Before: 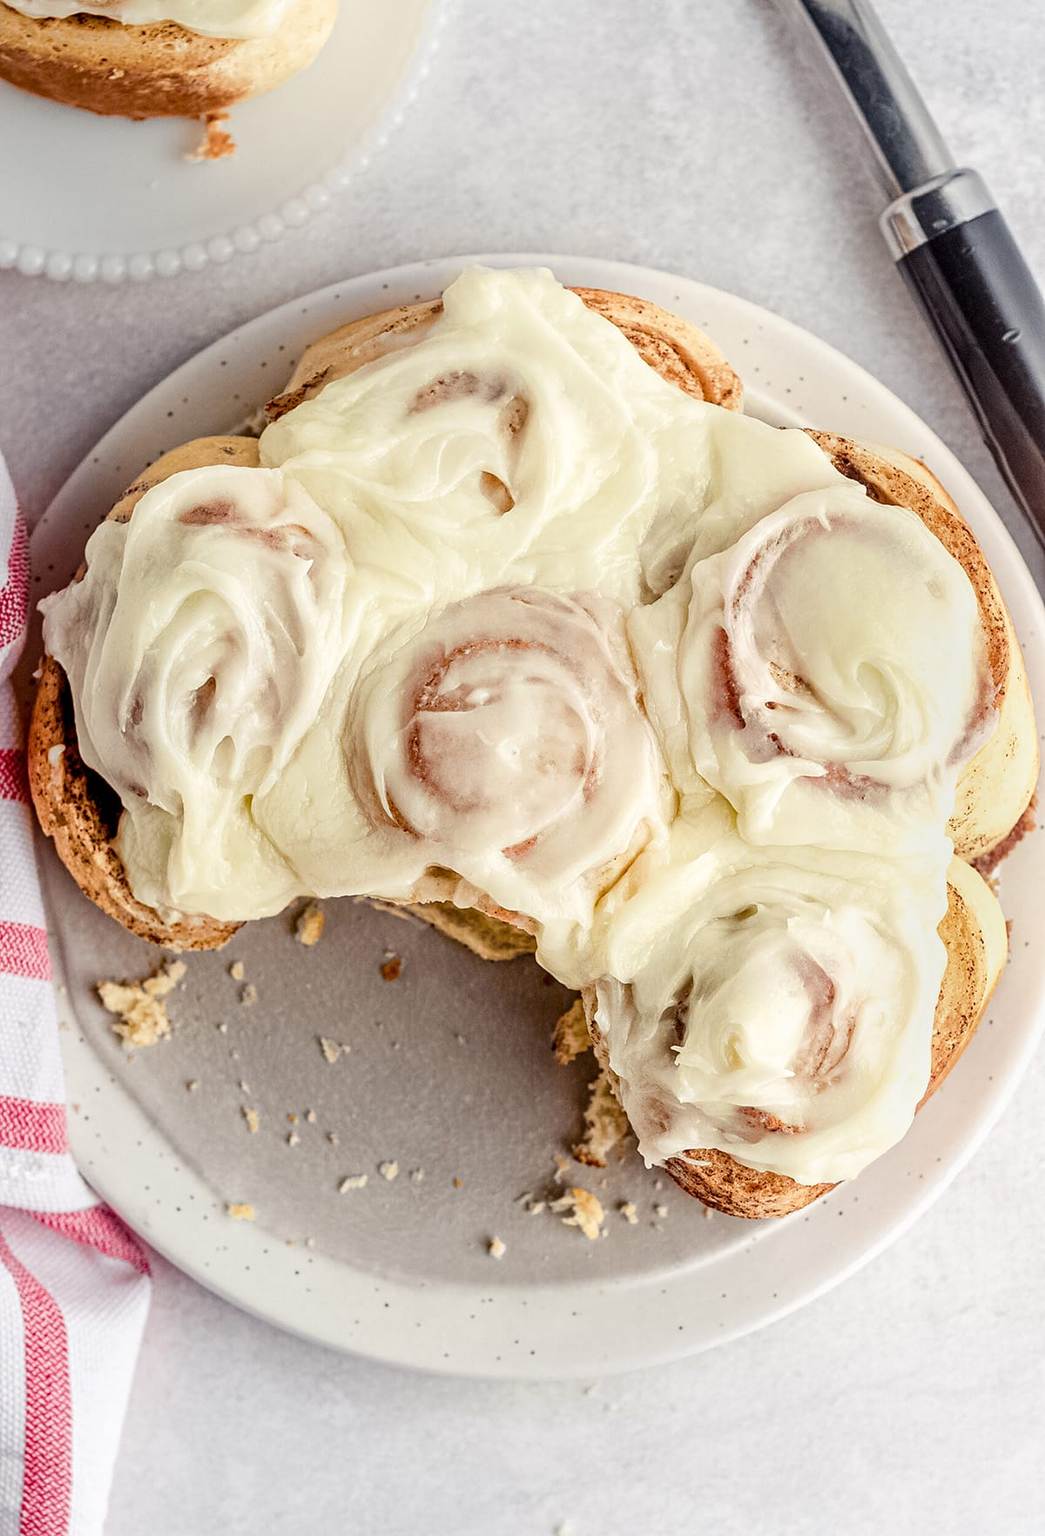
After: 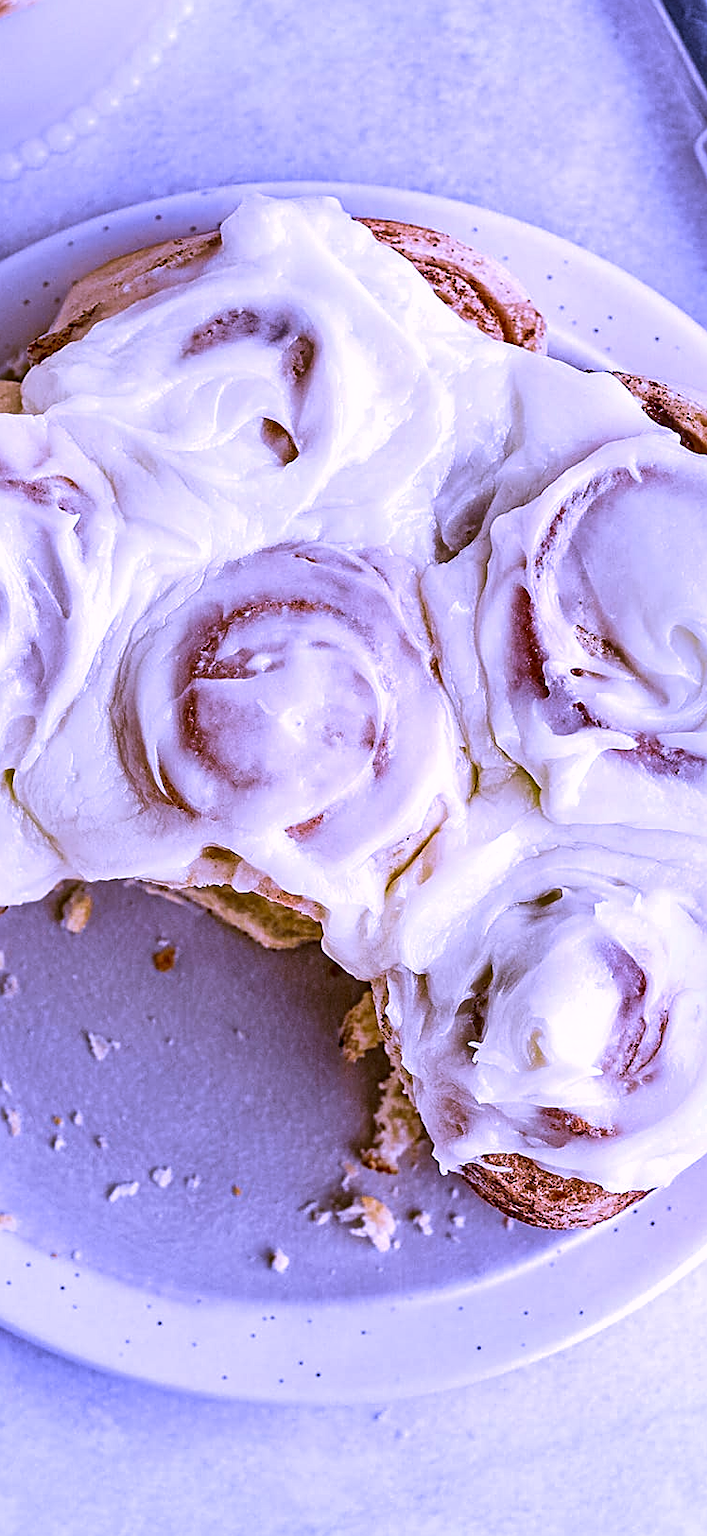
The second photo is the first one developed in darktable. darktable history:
white balance: red 0.98, blue 1.61
crop and rotate: left 22.918%, top 5.629%, right 14.711%, bottom 2.247%
velvia: strength 21.76%
shadows and highlights: soften with gaussian
sharpen: on, module defaults
